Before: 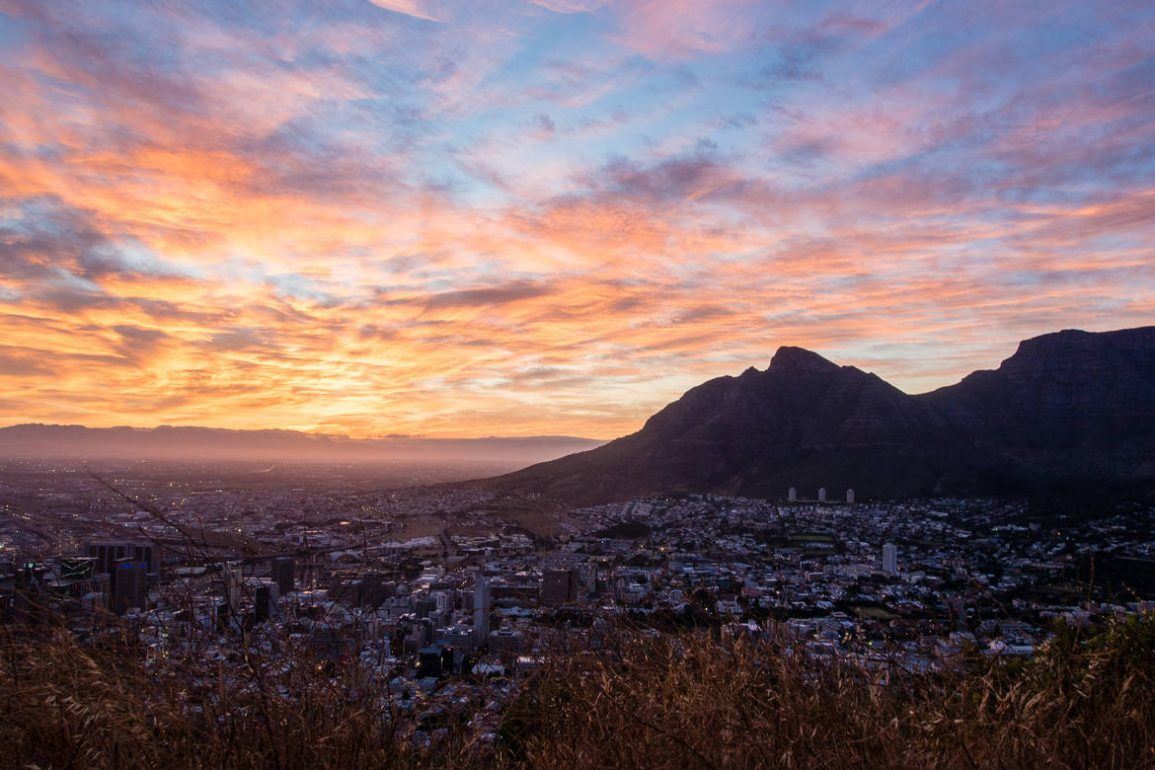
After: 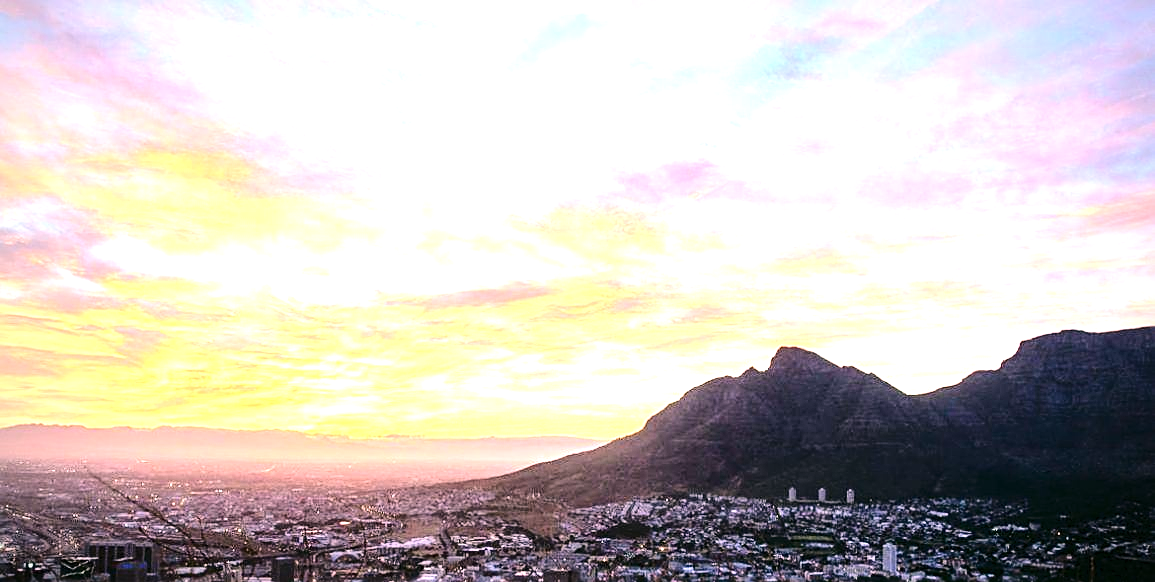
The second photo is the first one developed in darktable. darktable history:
exposure: exposure 1.159 EV, compensate highlight preservation false
tone equalizer: -8 EV -0.74 EV, -7 EV -0.726 EV, -6 EV -0.575 EV, -5 EV -0.398 EV, -3 EV 0.397 EV, -2 EV 0.6 EV, -1 EV 0.679 EV, +0 EV 0.735 EV
crop: bottom 24.388%
tone curve: curves: ch0 [(0, 0) (0.003, 0.024) (0.011, 0.032) (0.025, 0.041) (0.044, 0.054) (0.069, 0.069) (0.1, 0.09) (0.136, 0.116) (0.177, 0.162) (0.224, 0.213) (0.277, 0.278) (0.335, 0.359) (0.399, 0.447) (0.468, 0.543) (0.543, 0.621) (0.623, 0.717) (0.709, 0.807) (0.801, 0.876) (0.898, 0.934) (1, 1)], color space Lab, independent channels, preserve colors none
vignetting: on, module defaults
sharpen: on, module defaults
color correction: highlights a* 4.19, highlights b* 4.99, shadows a* -7.02, shadows b* 4.81
